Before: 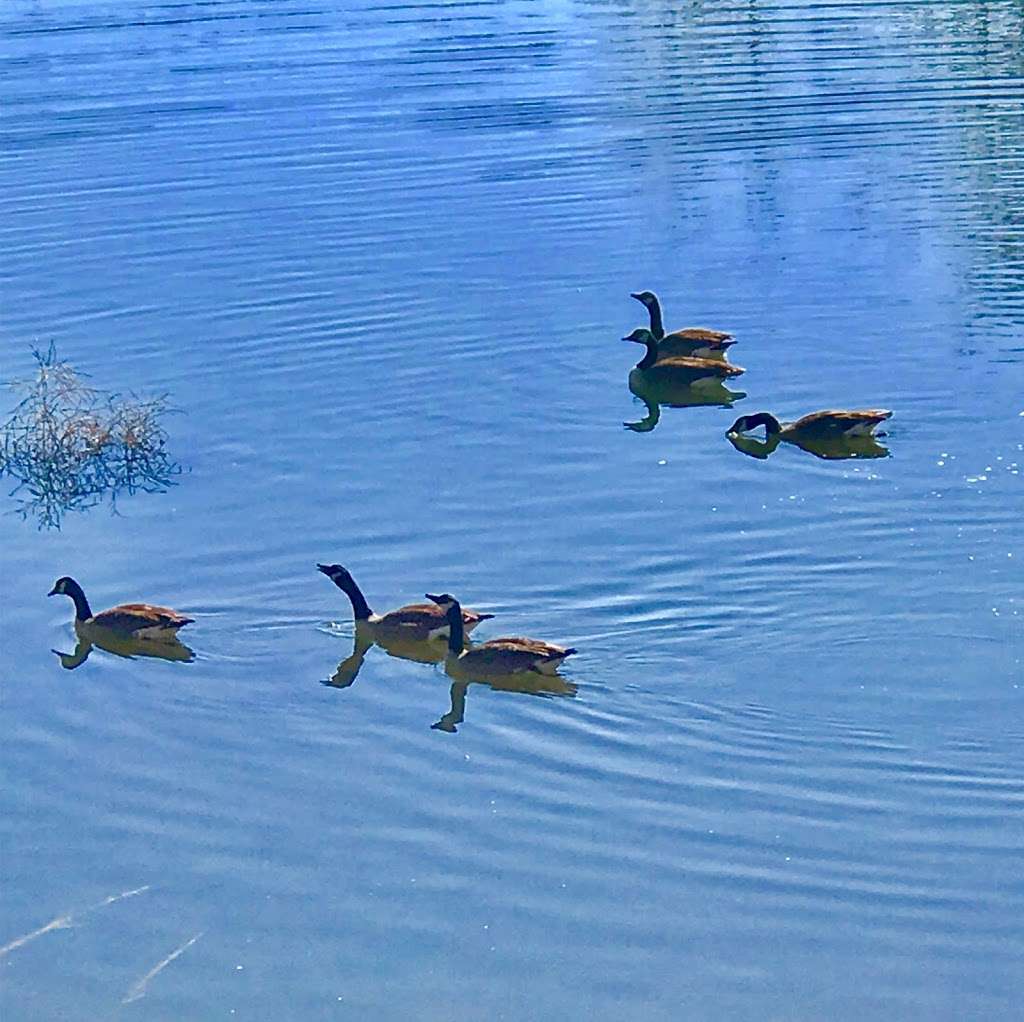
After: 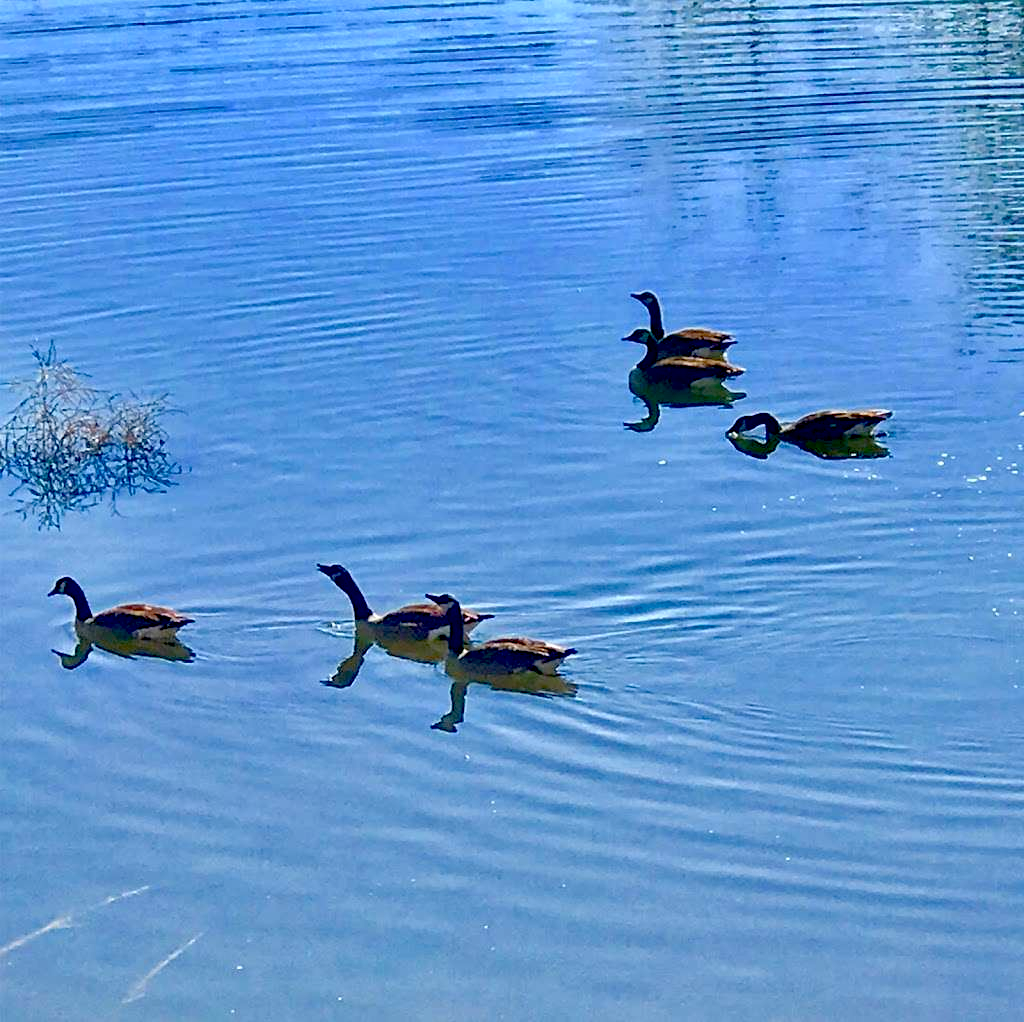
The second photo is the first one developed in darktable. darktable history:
exposure: black level correction 0.027, exposure 0.183 EV, compensate highlight preservation false
